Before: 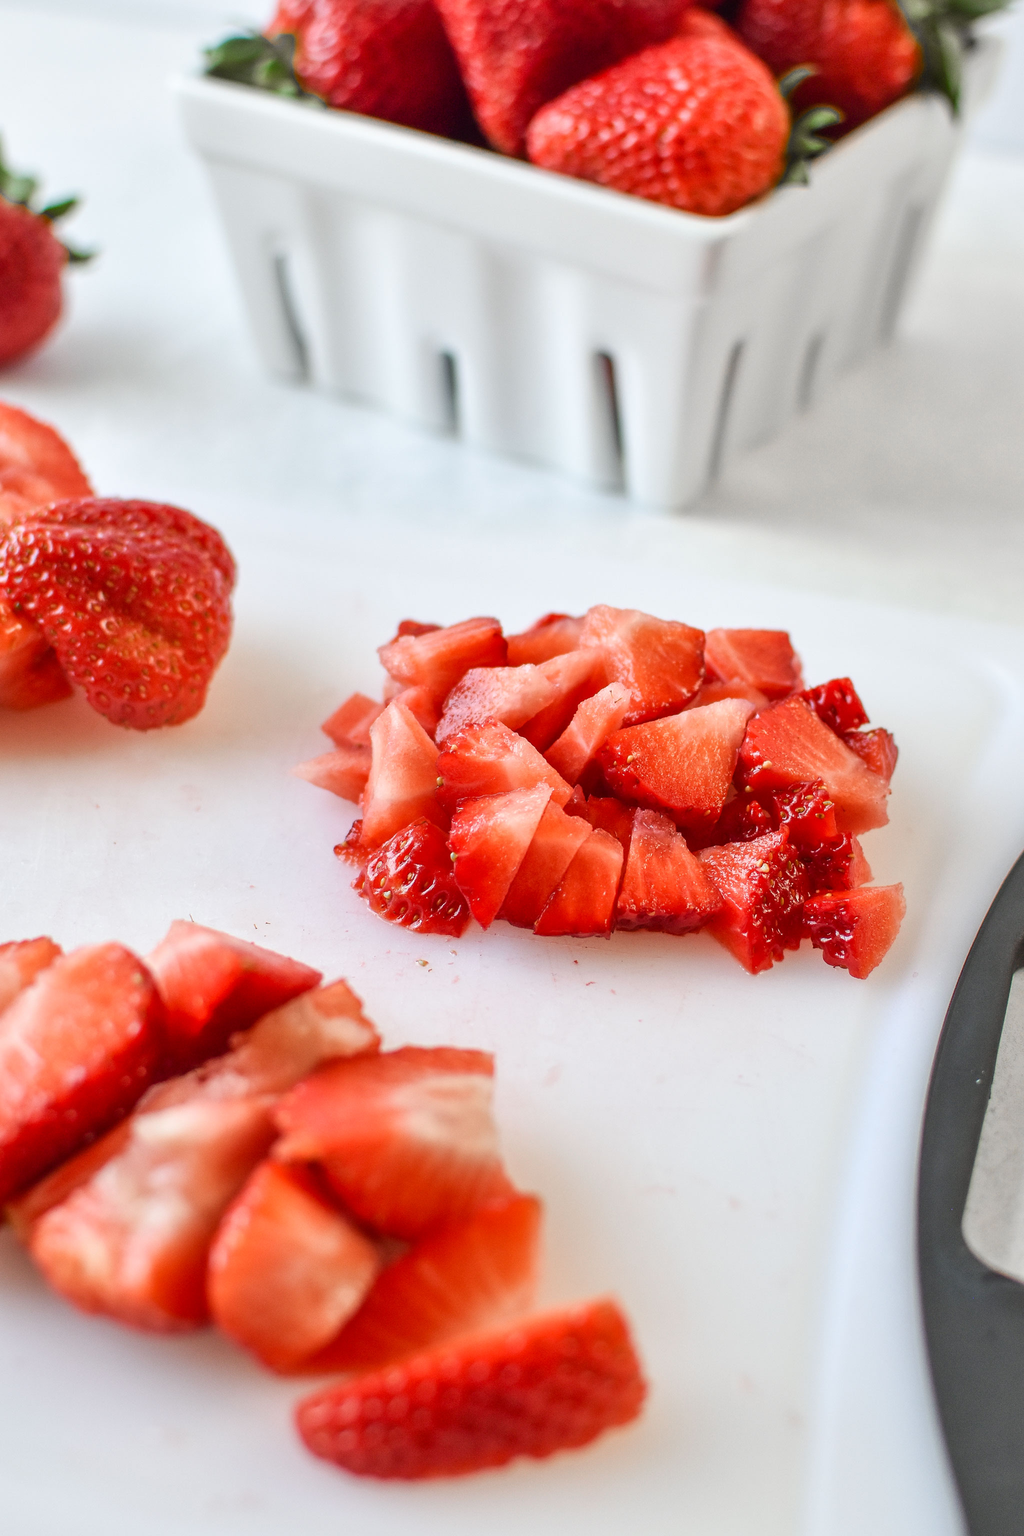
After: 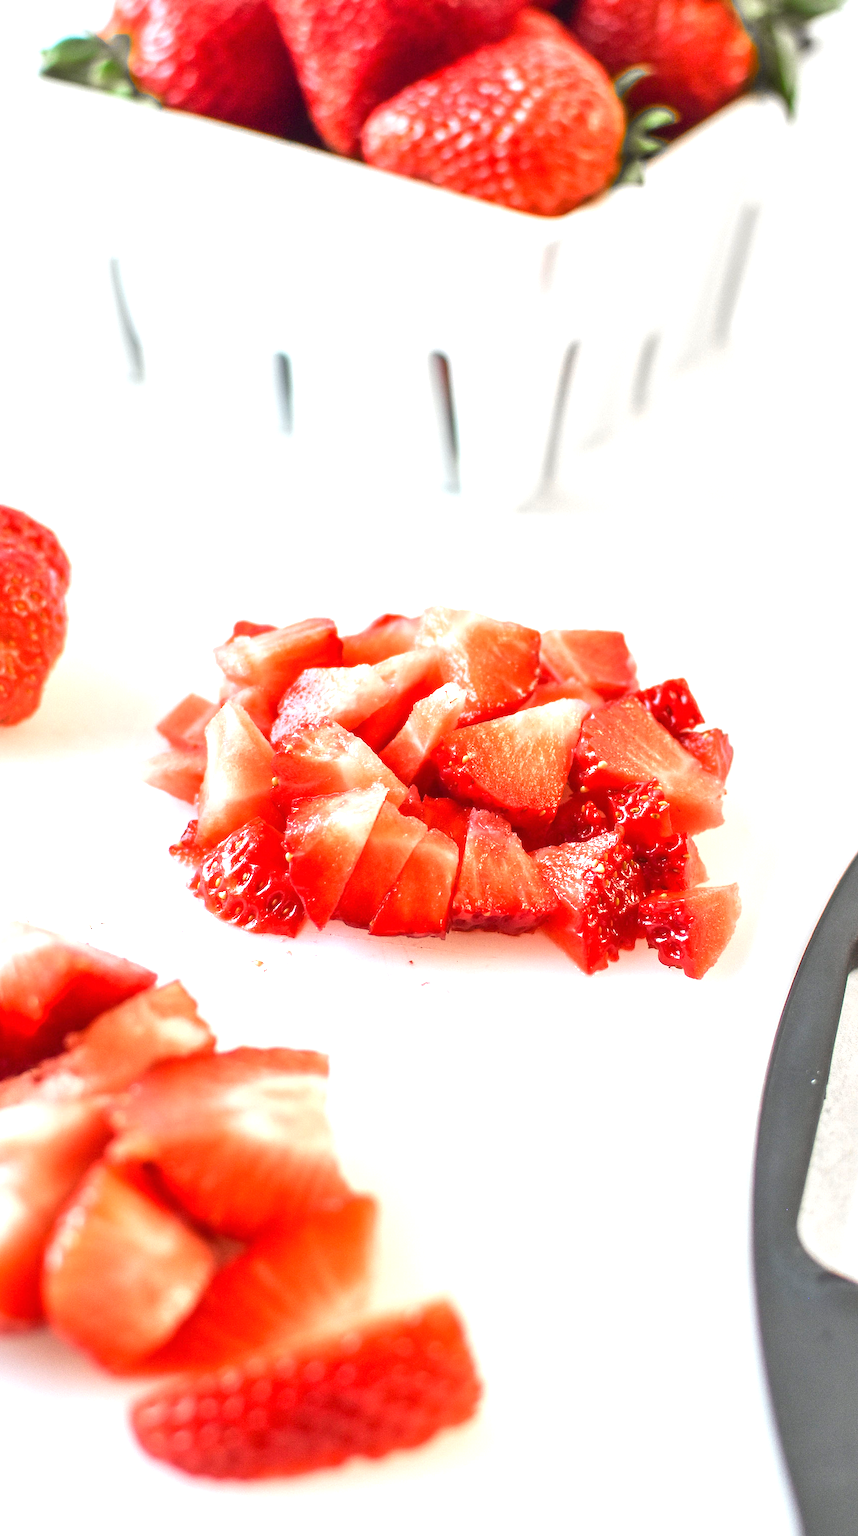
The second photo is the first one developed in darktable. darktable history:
crop: left 16.145%
exposure: black level correction 0, exposure 1.1 EV, compensate exposure bias true, compensate highlight preservation false
